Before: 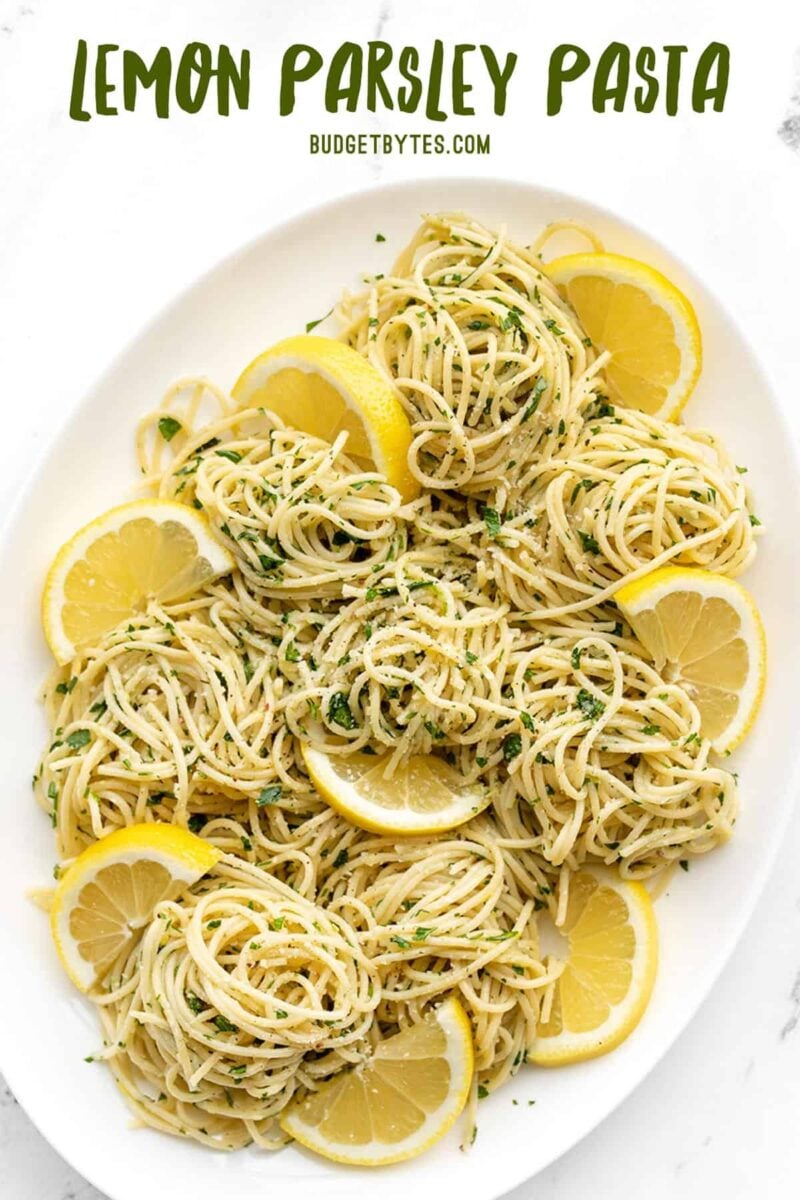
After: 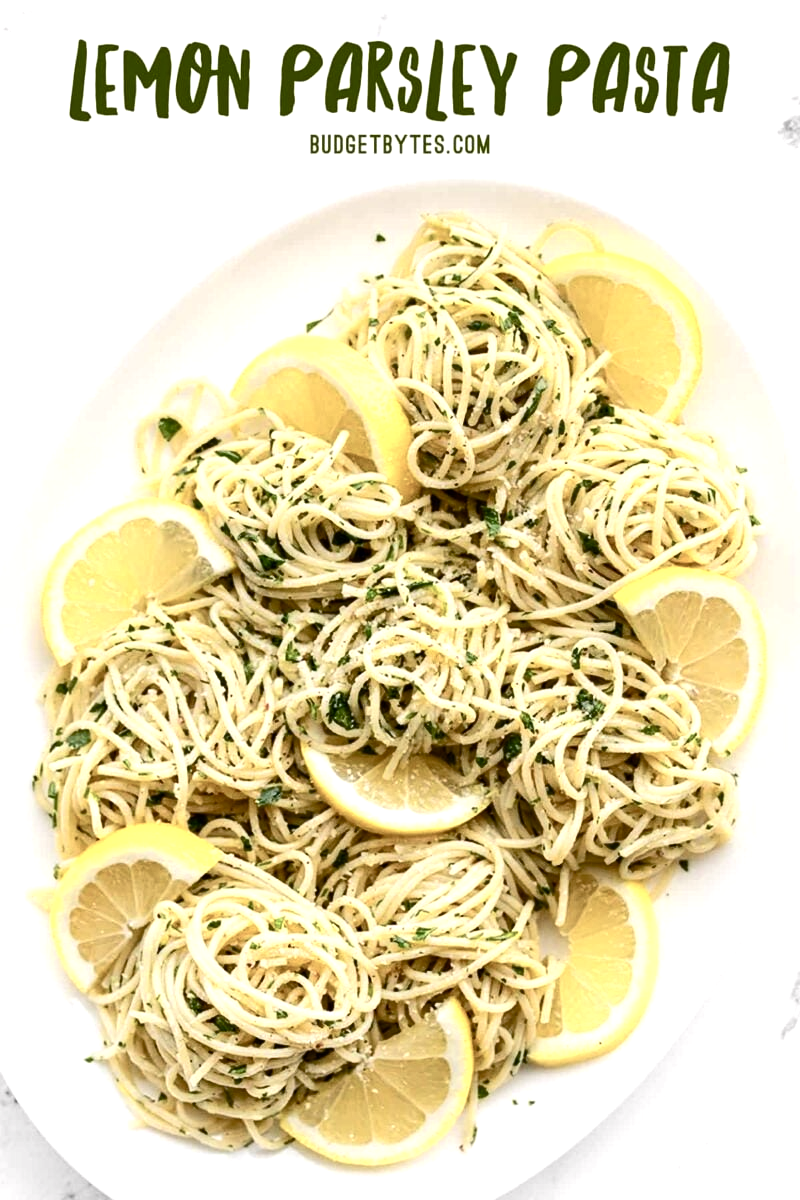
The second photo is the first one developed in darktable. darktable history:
exposure: exposure 0.249 EV, compensate highlight preservation false
color balance rgb: highlights gain › chroma 0.189%, highlights gain › hue 331.6°, perceptual saturation grading › global saturation 0.681%, perceptual saturation grading › highlights -19.728%, perceptual saturation grading › shadows 20.427%, perceptual brilliance grading › highlights 4.206%, perceptual brilliance grading › mid-tones -18.548%, perceptual brilliance grading › shadows -41.928%, saturation formula JzAzBz (2021)
